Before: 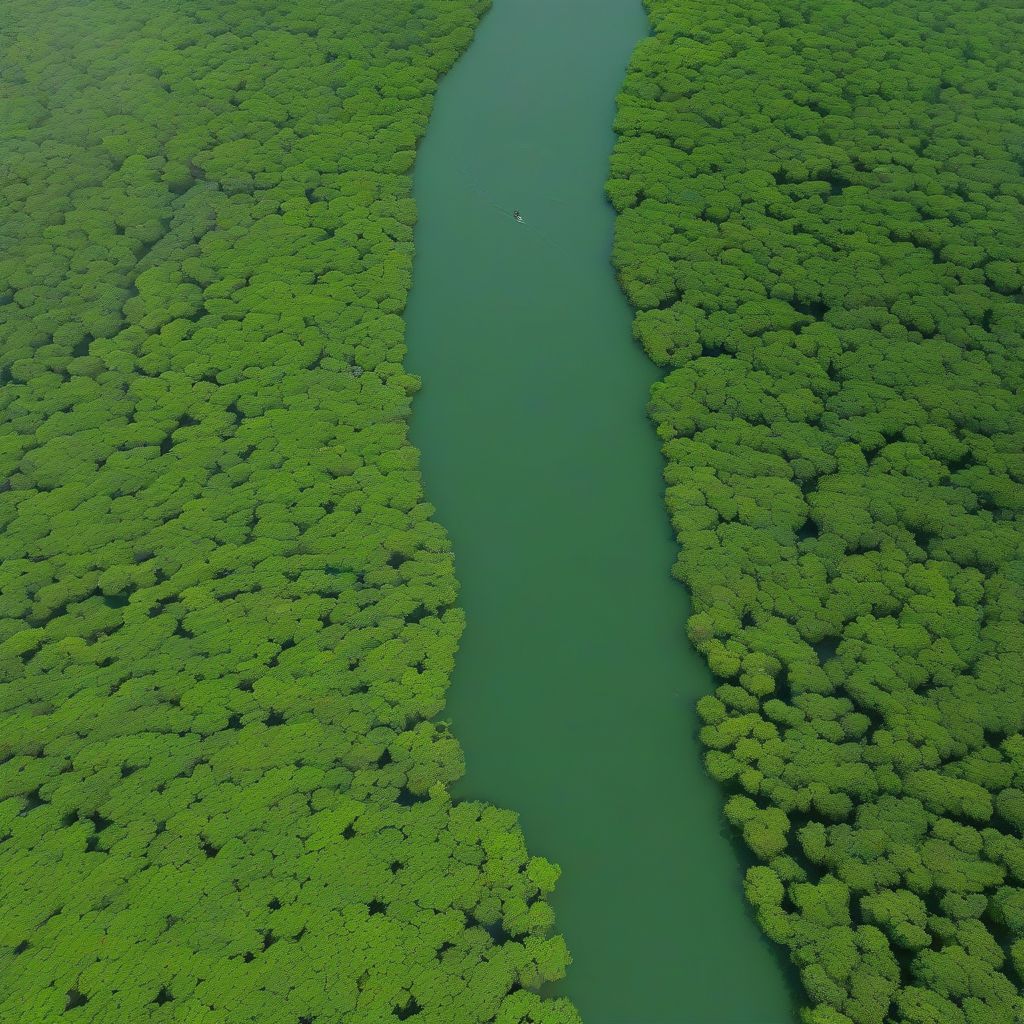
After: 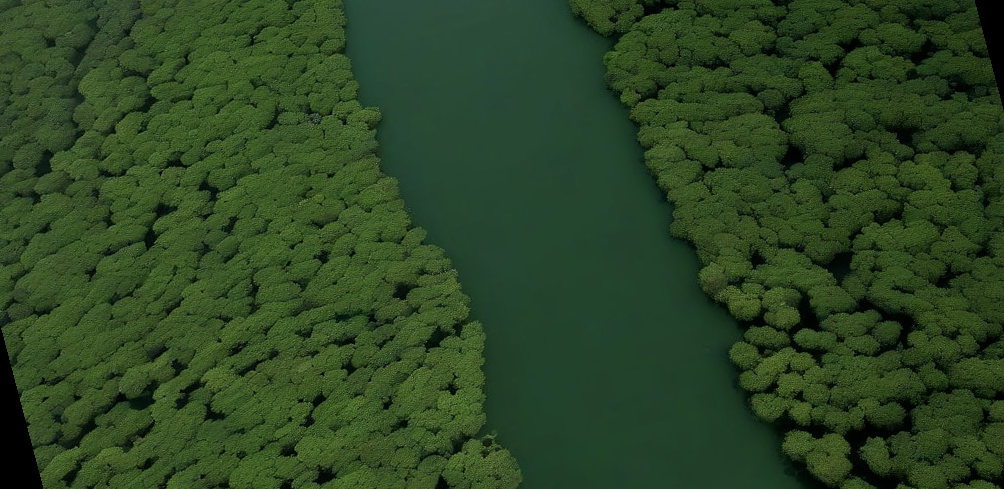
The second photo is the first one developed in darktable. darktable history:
color balance rgb: perceptual saturation grading › highlights -31.88%, perceptual saturation grading › mid-tones 5.8%, perceptual saturation grading › shadows 18.12%, perceptual brilliance grading › highlights 3.62%, perceptual brilliance grading › mid-tones -18.12%, perceptual brilliance grading › shadows -41.3%
crop and rotate: top 15.774%, bottom 5.506%
filmic rgb: black relative exposure -7.32 EV, white relative exposure 5.09 EV, hardness 3.2
rotate and perspective: rotation -14.8°, crop left 0.1, crop right 0.903, crop top 0.25, crop bottom 0.748
